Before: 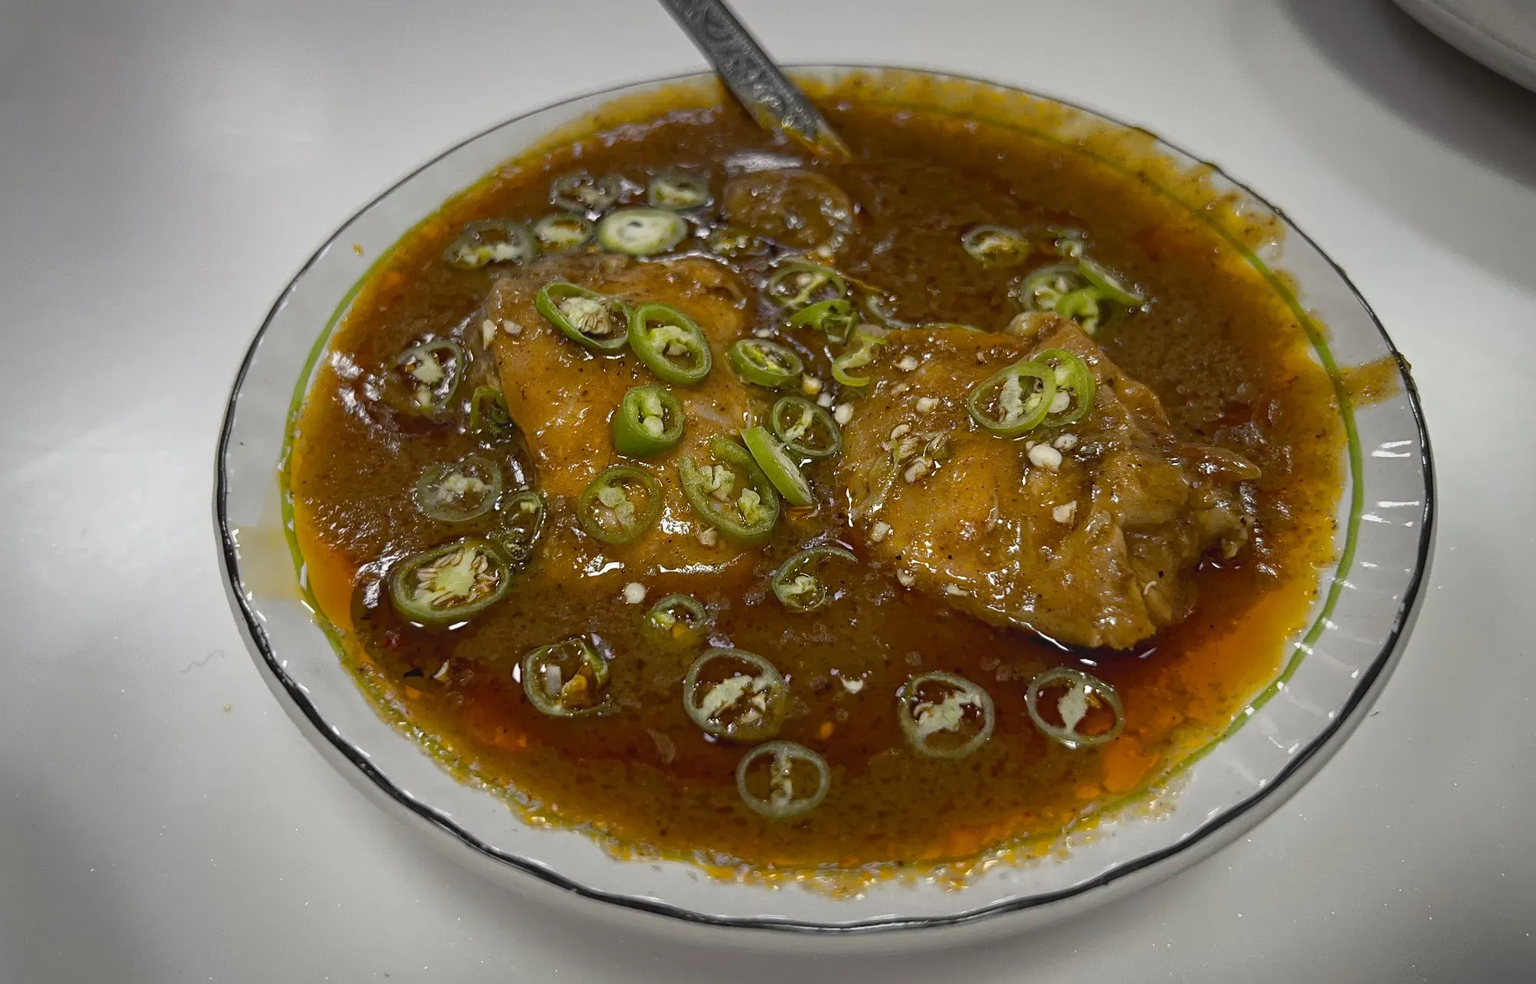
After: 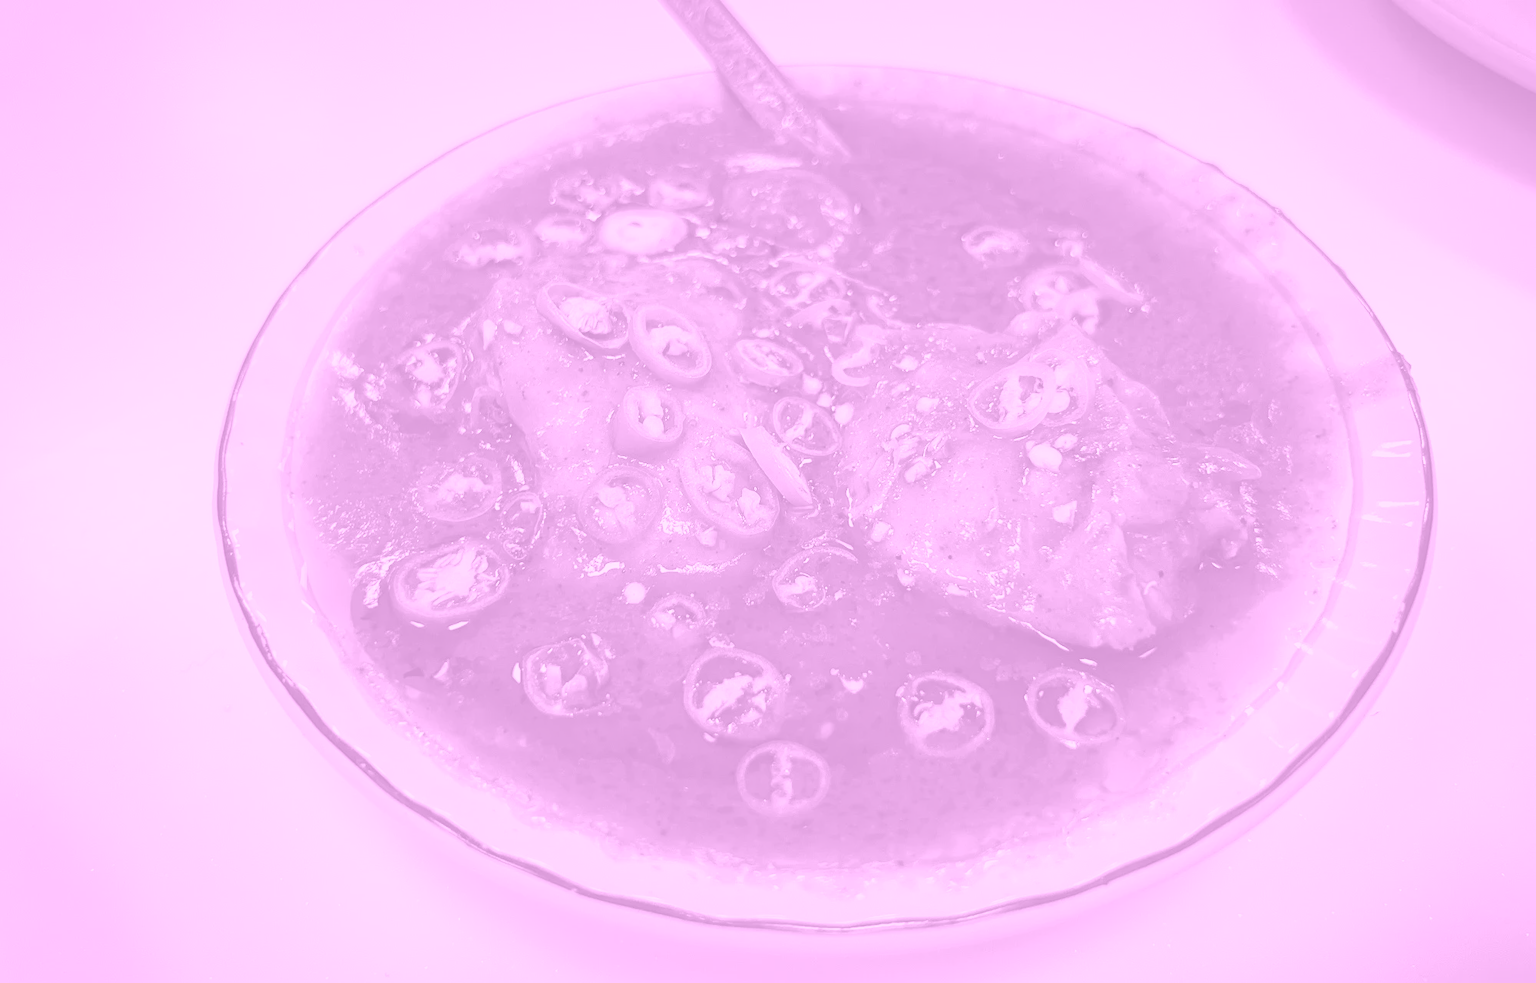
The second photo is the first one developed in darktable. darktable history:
contrast brightness saturation: contrast 0.2, brightness 0.16, saturation 0.22
colorize: hue 331.2°, saturation 75%, source mix 30.28%, lightness 70.52%, version 1
